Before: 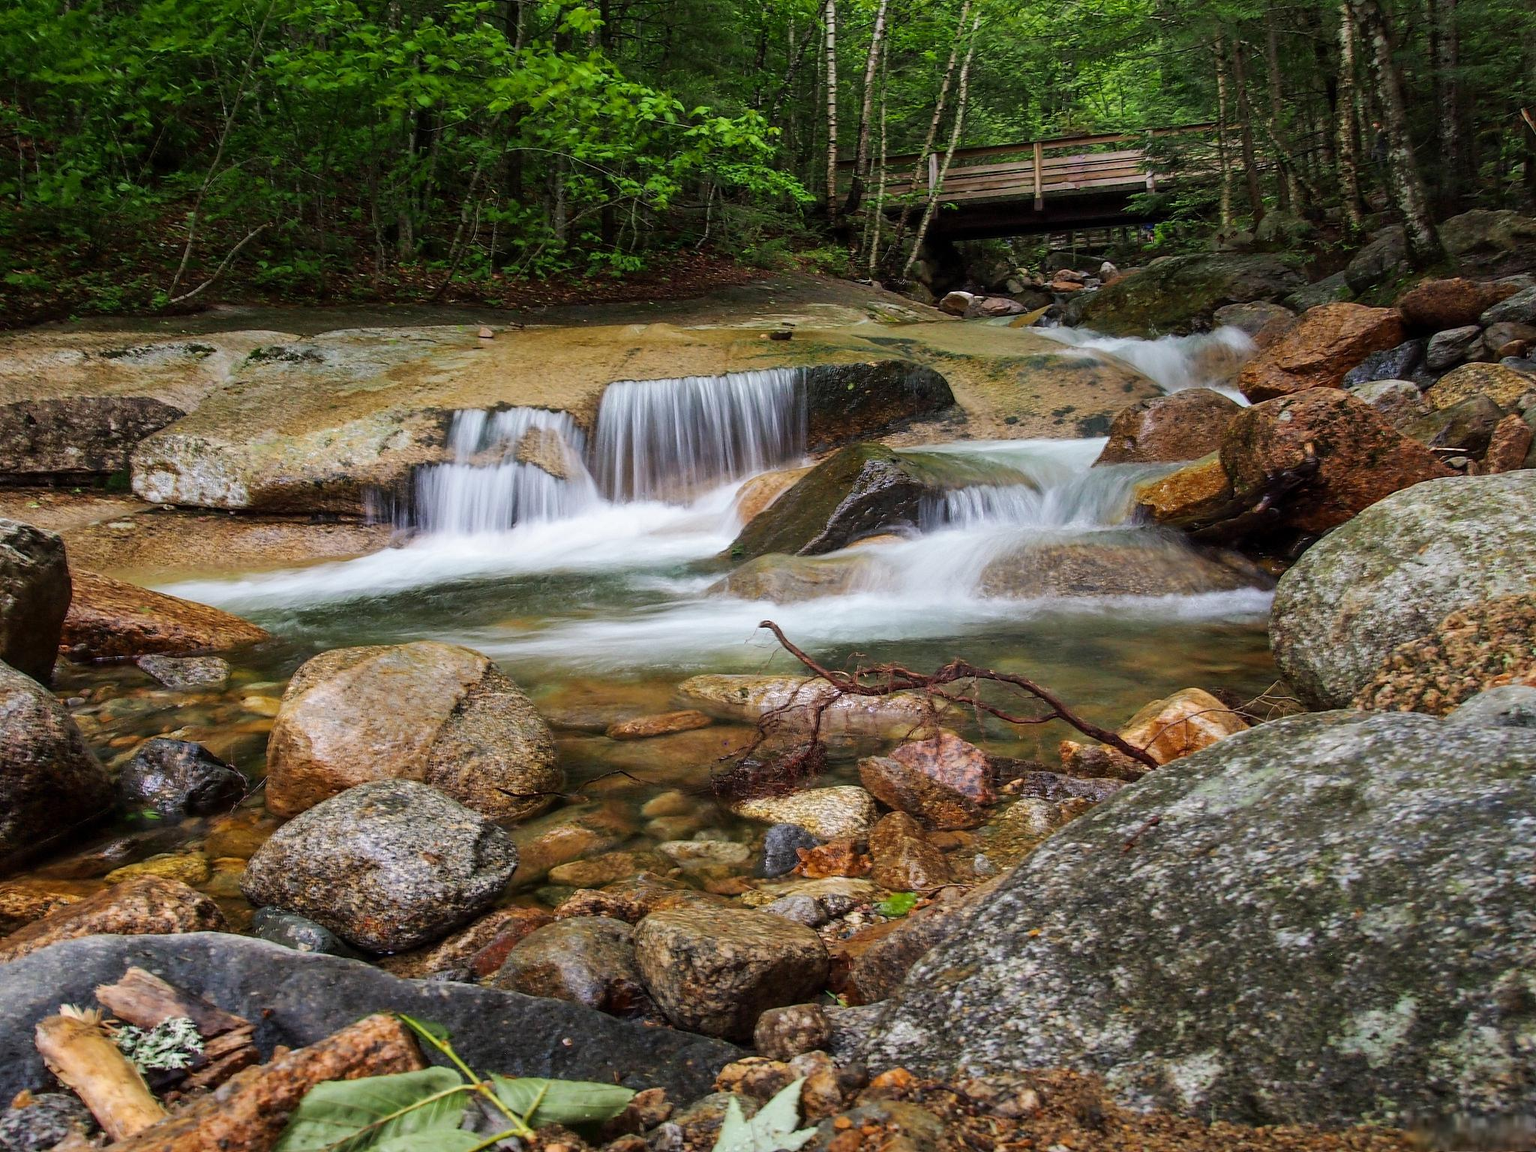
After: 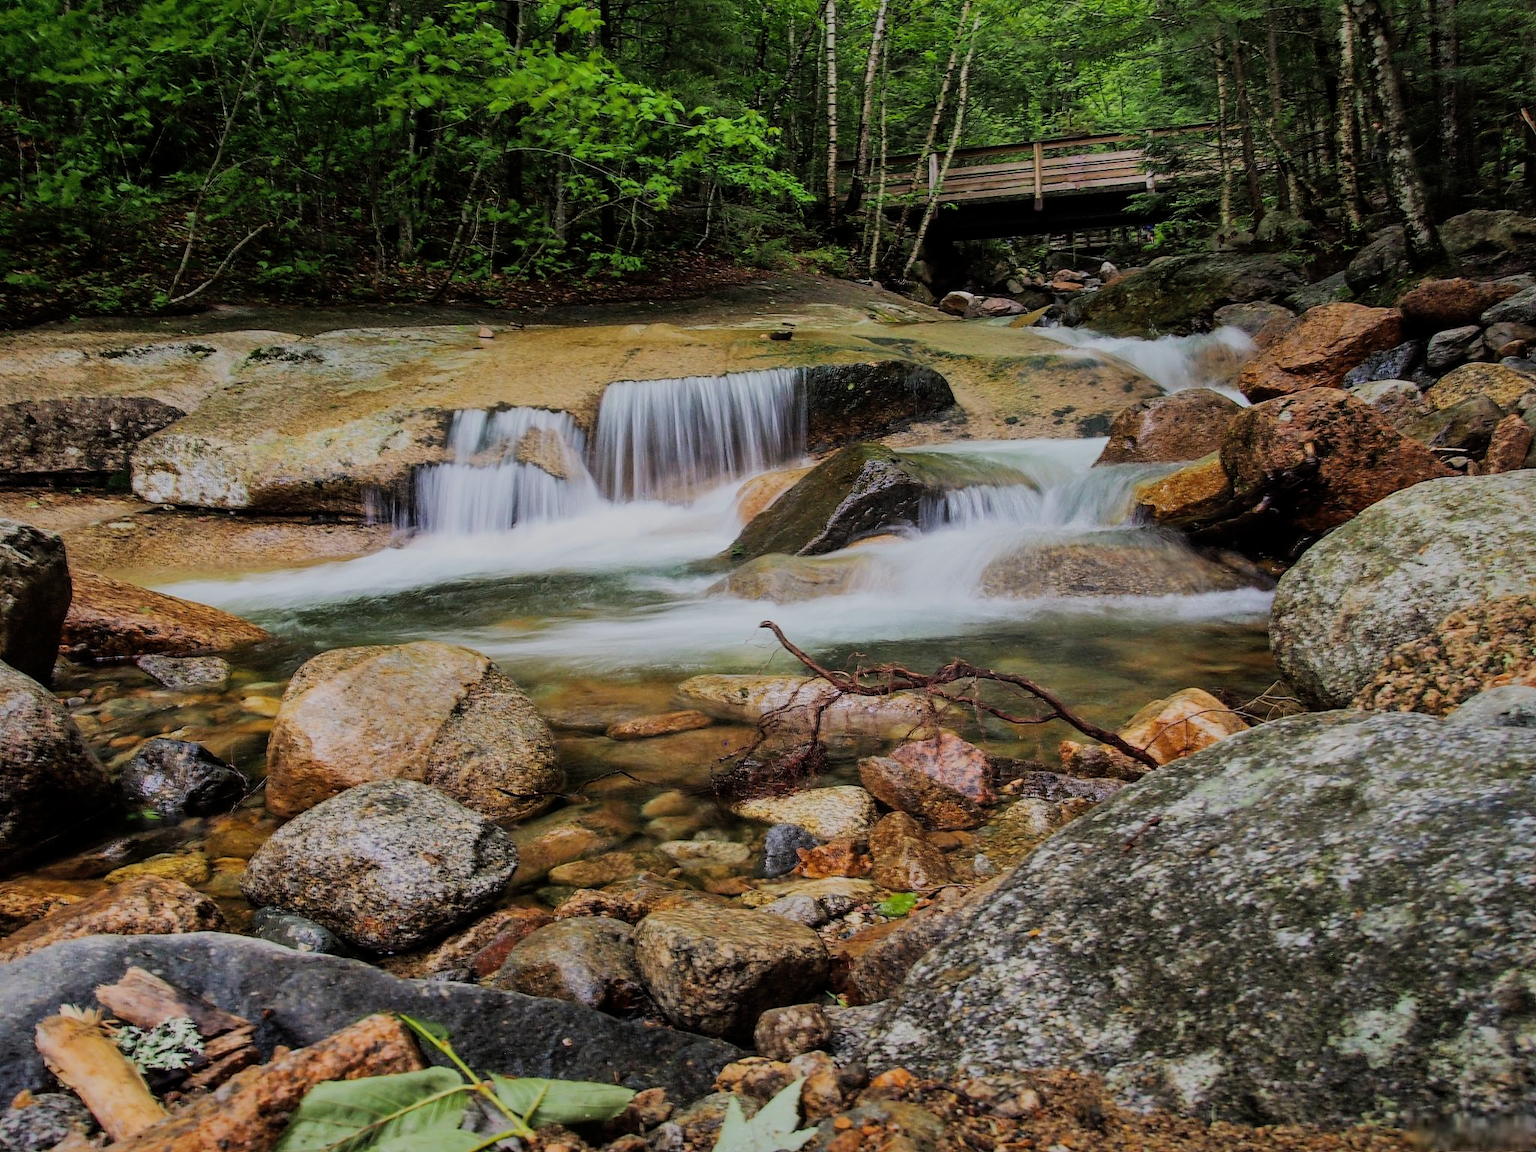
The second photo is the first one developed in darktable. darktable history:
filmic rgb: middle gray luminance 29.15%, black relative exposure -10.32 EV, white relative exposure 5.47 EV, target black luminance 0%, hardness 3.95, latitude 2.63%, contrast 1.128, highlights saturation mix 5.77%, shadows ↔ highlights balance 15.03%, contrast in shadows safe
shadows and highlights: shadows 39.57, highlights -59.72
